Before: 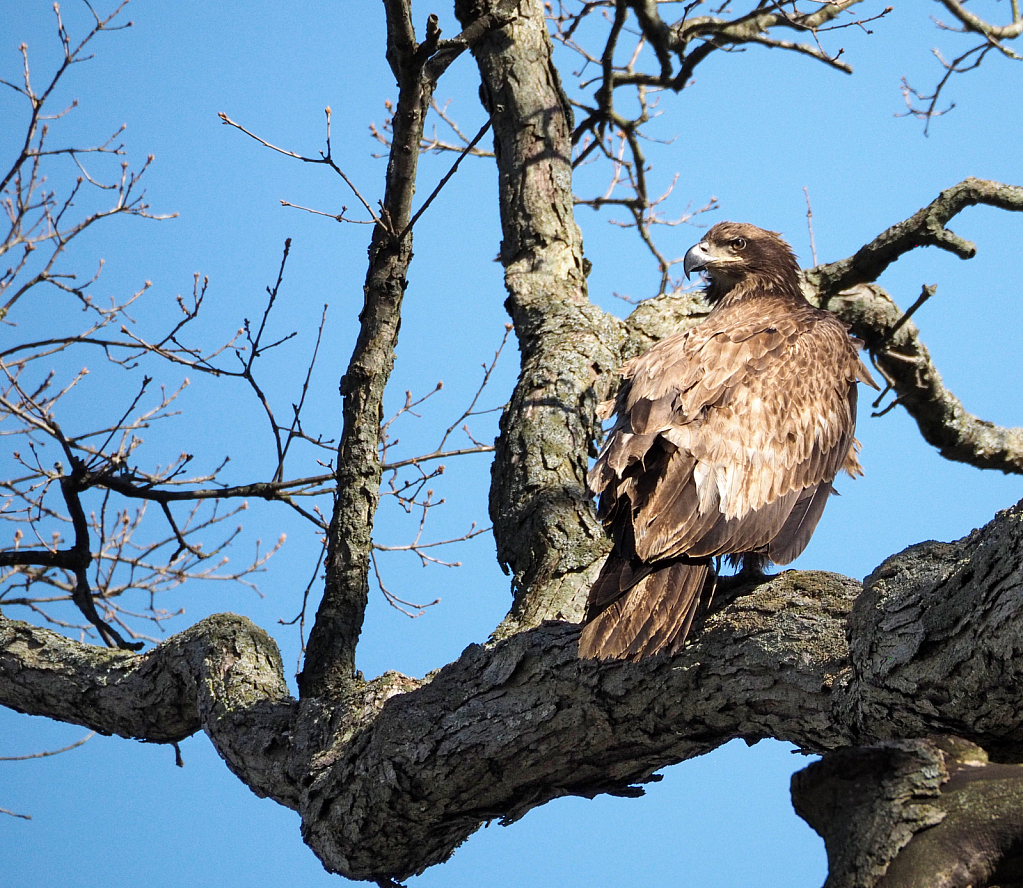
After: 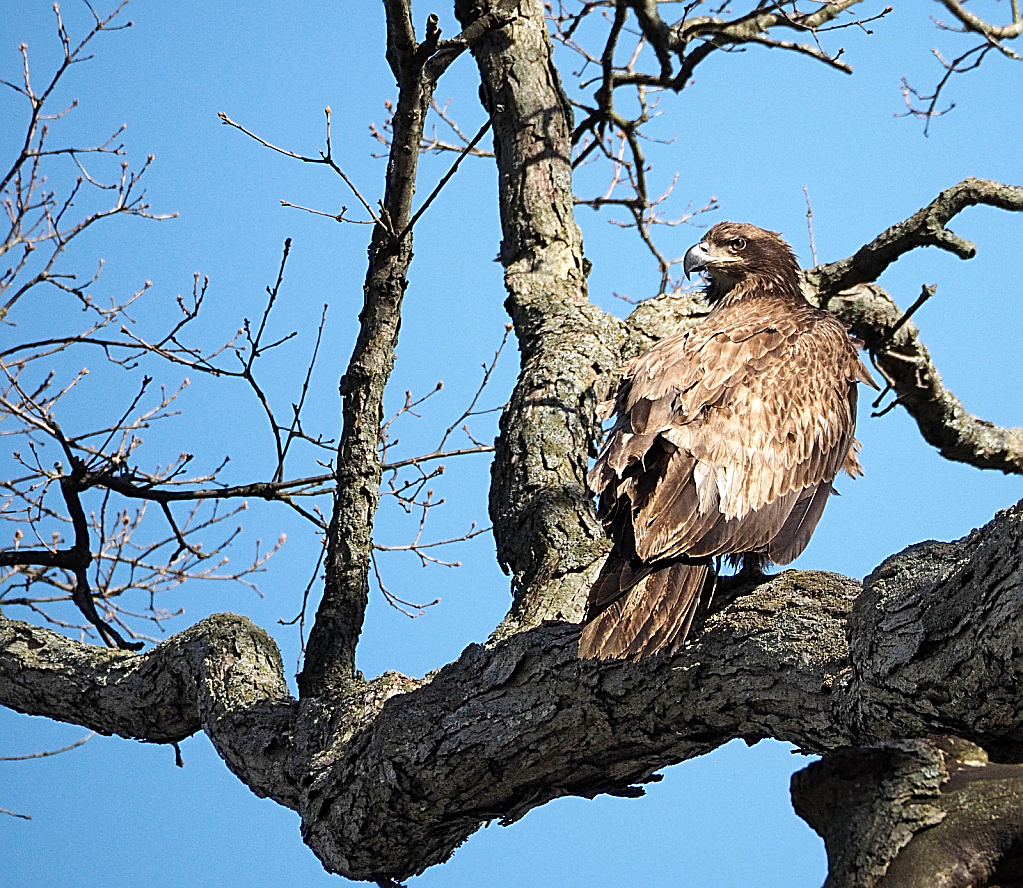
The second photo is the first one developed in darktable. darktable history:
sharpen: amount 0.734
